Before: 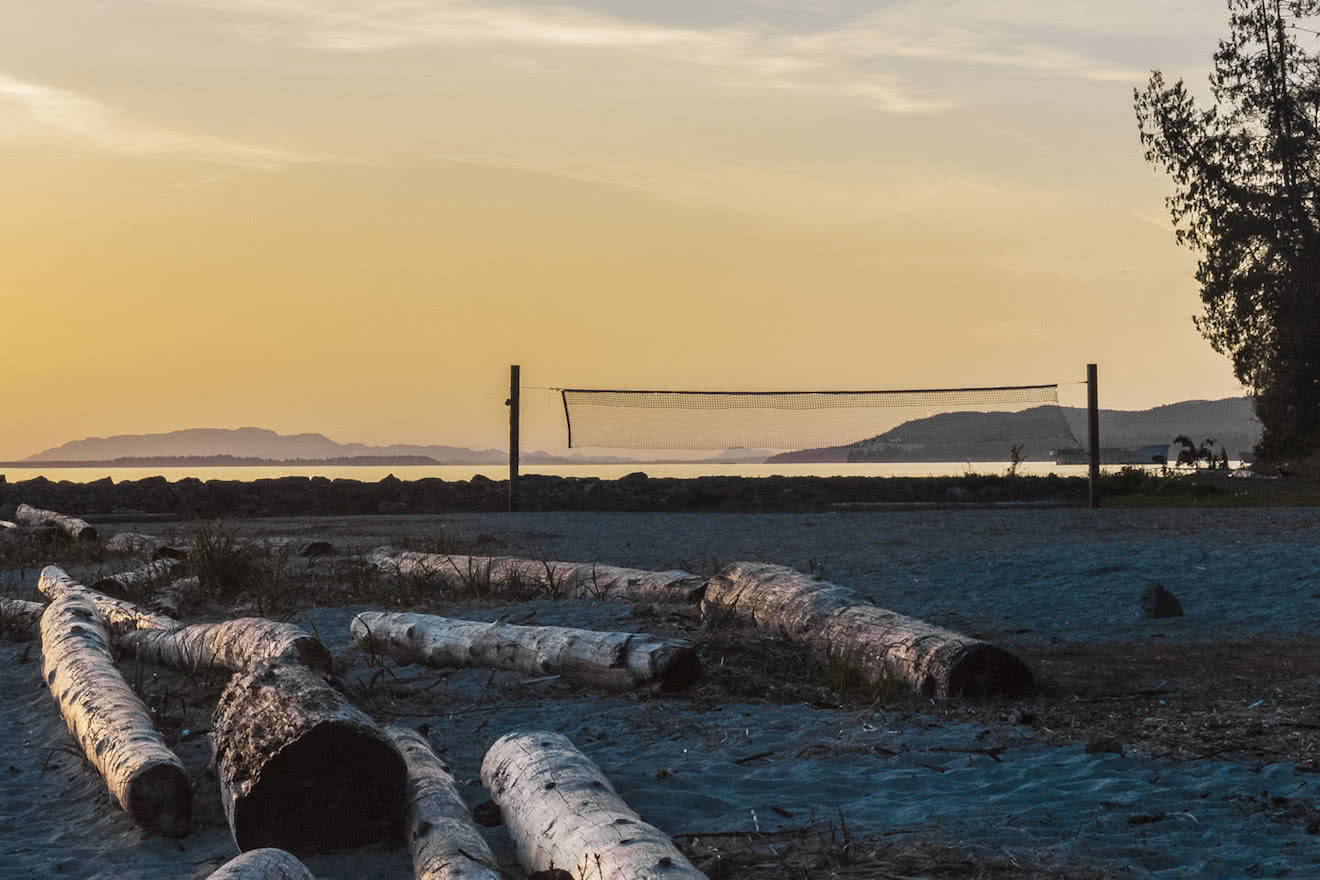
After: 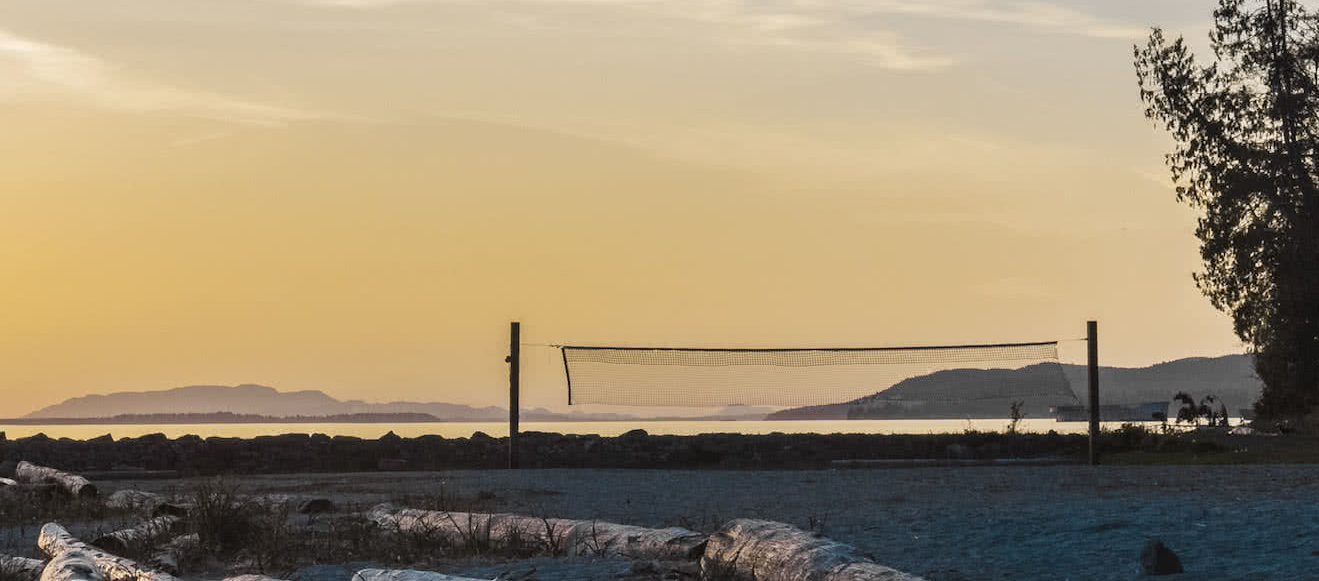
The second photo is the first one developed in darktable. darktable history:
crop and rotate: top 4.907%, bottom 29.003%
